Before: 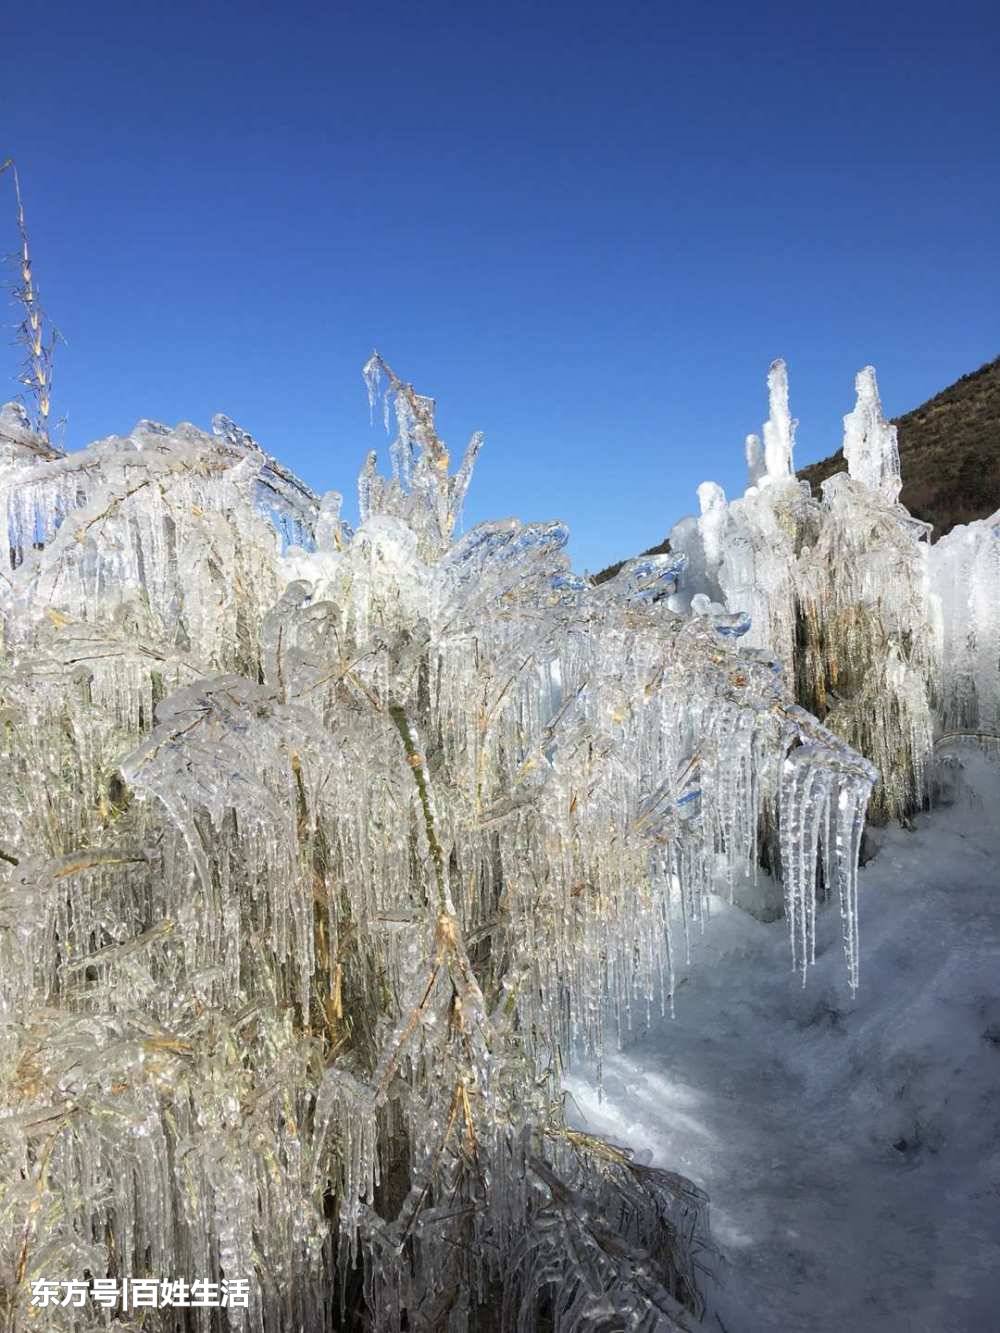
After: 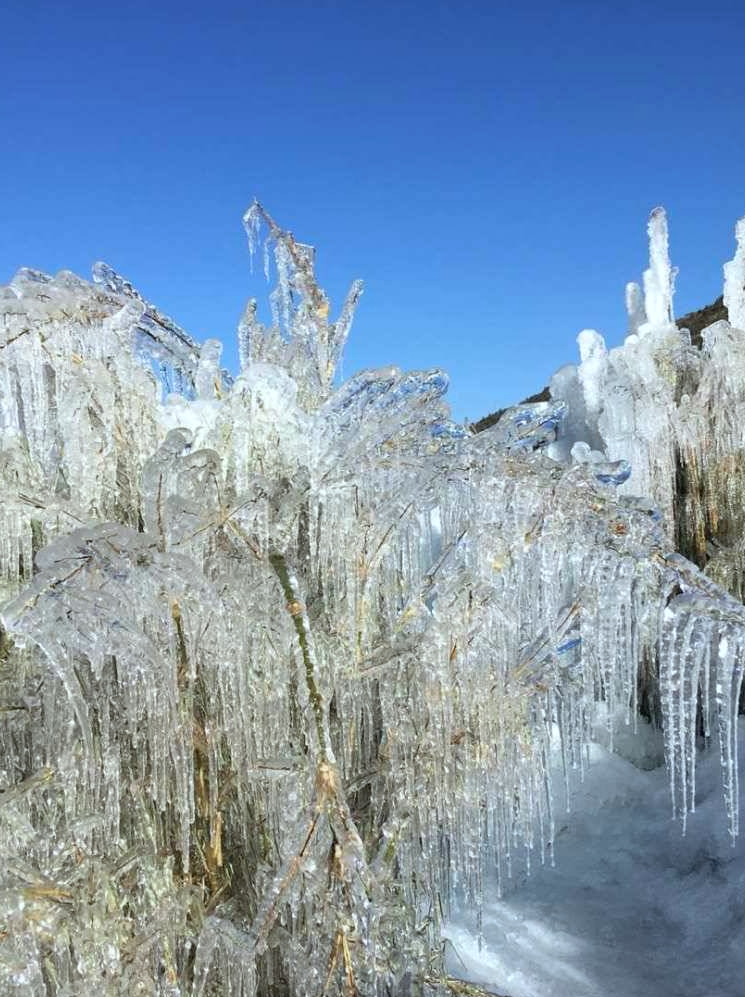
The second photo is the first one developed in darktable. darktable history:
crop and rotate: left 12.046%, top 11.427%, right 13.409%, bottom 13.719%
color calibration: illuminant as shot in camera, x 0.359, y 0.363, temperature 4558.32 K
